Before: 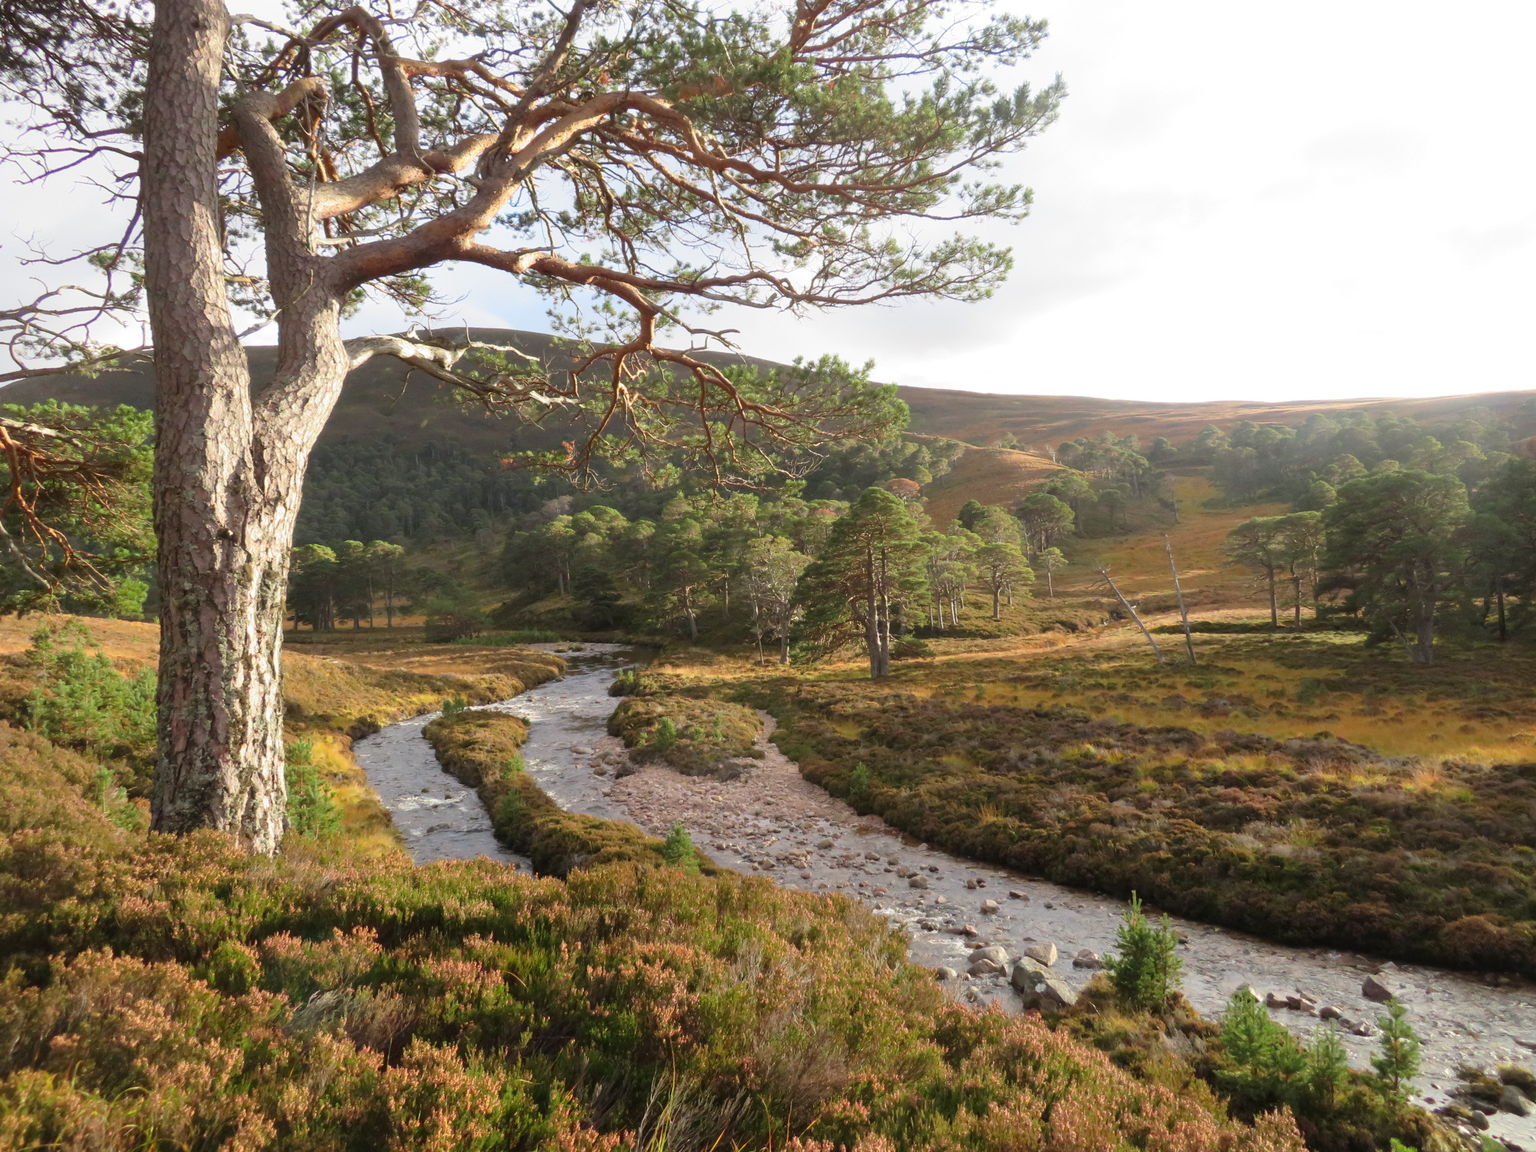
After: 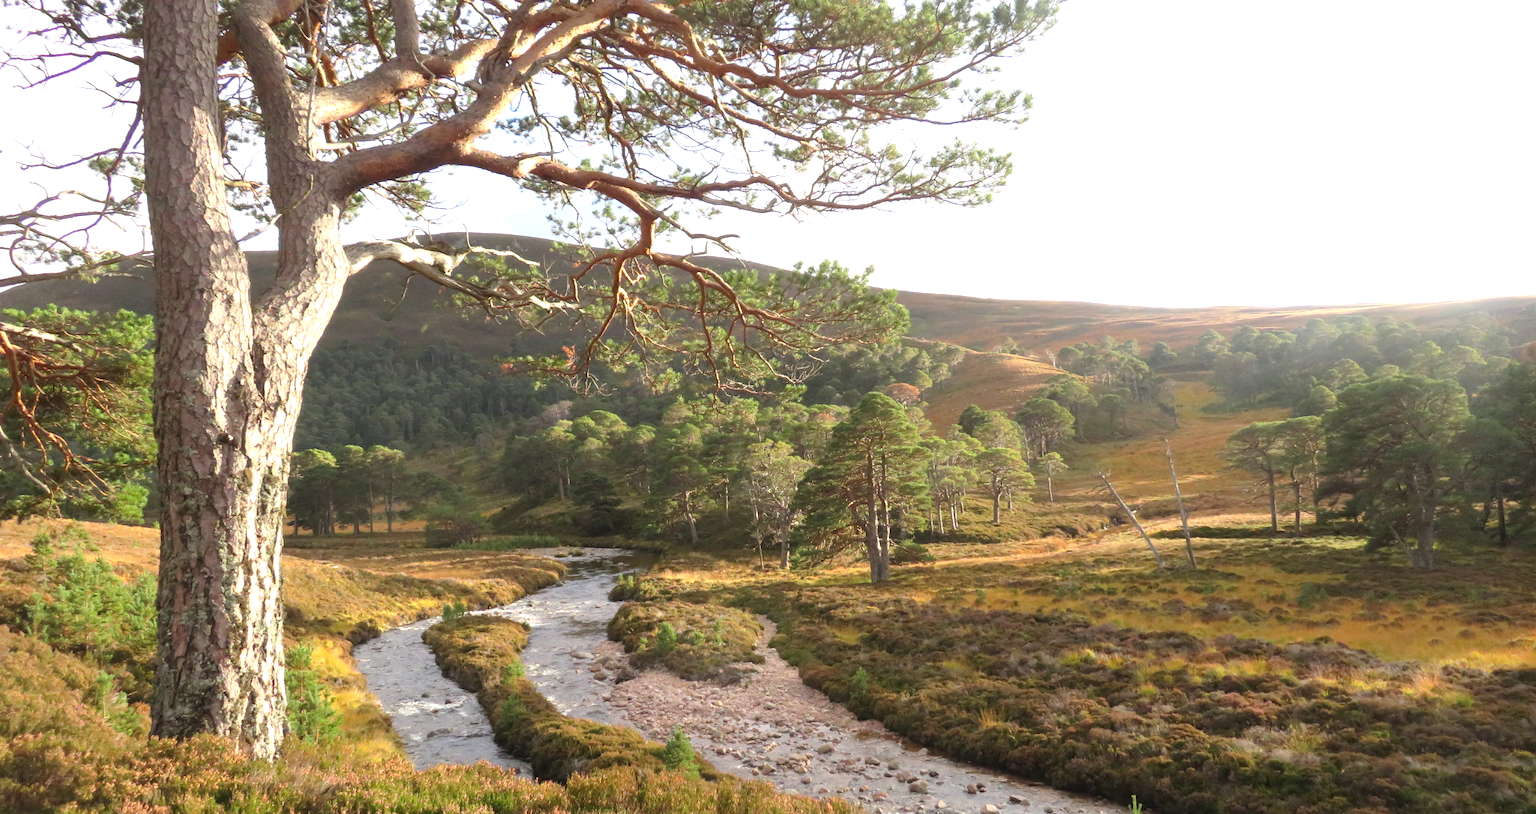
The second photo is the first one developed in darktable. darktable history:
crop and rotate: top 8.293%, bottom 20.996%
exposure: black level correction 0, exposure 0.5 EV, compensate exposure bias true, compensate highlight preservation false
